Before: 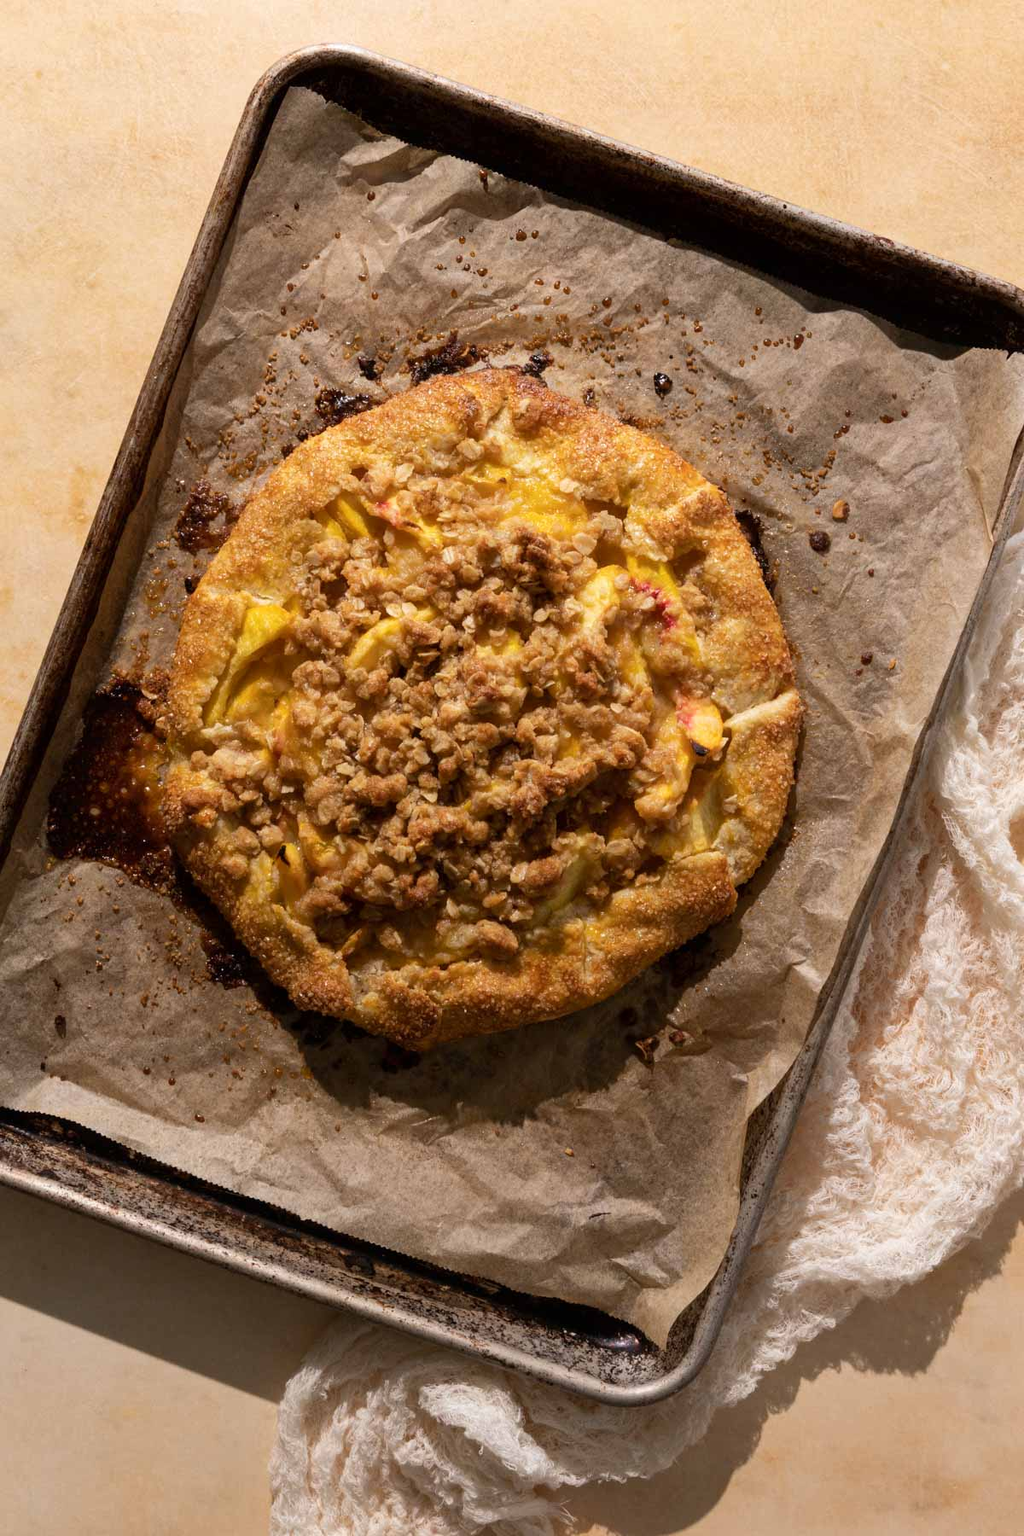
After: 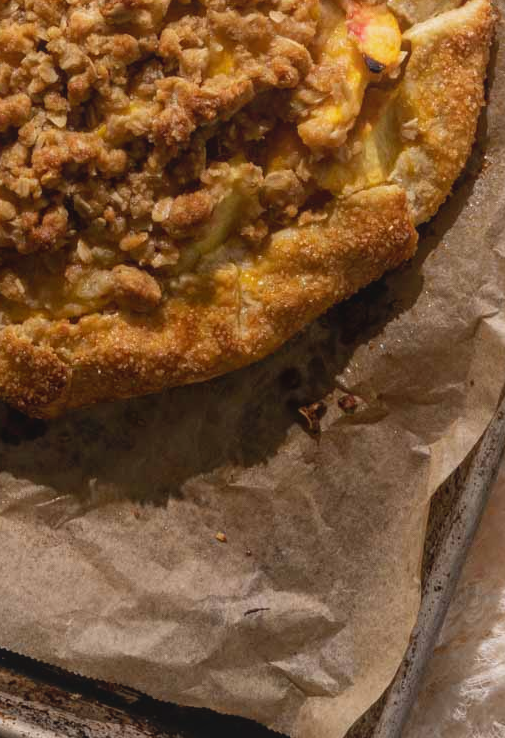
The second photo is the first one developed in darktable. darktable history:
crop: left 37.221%, top 45.169%, right 20.63%, bottom 13.777%
local contrast: highlights 48%, shadows 0%, detail 100%
